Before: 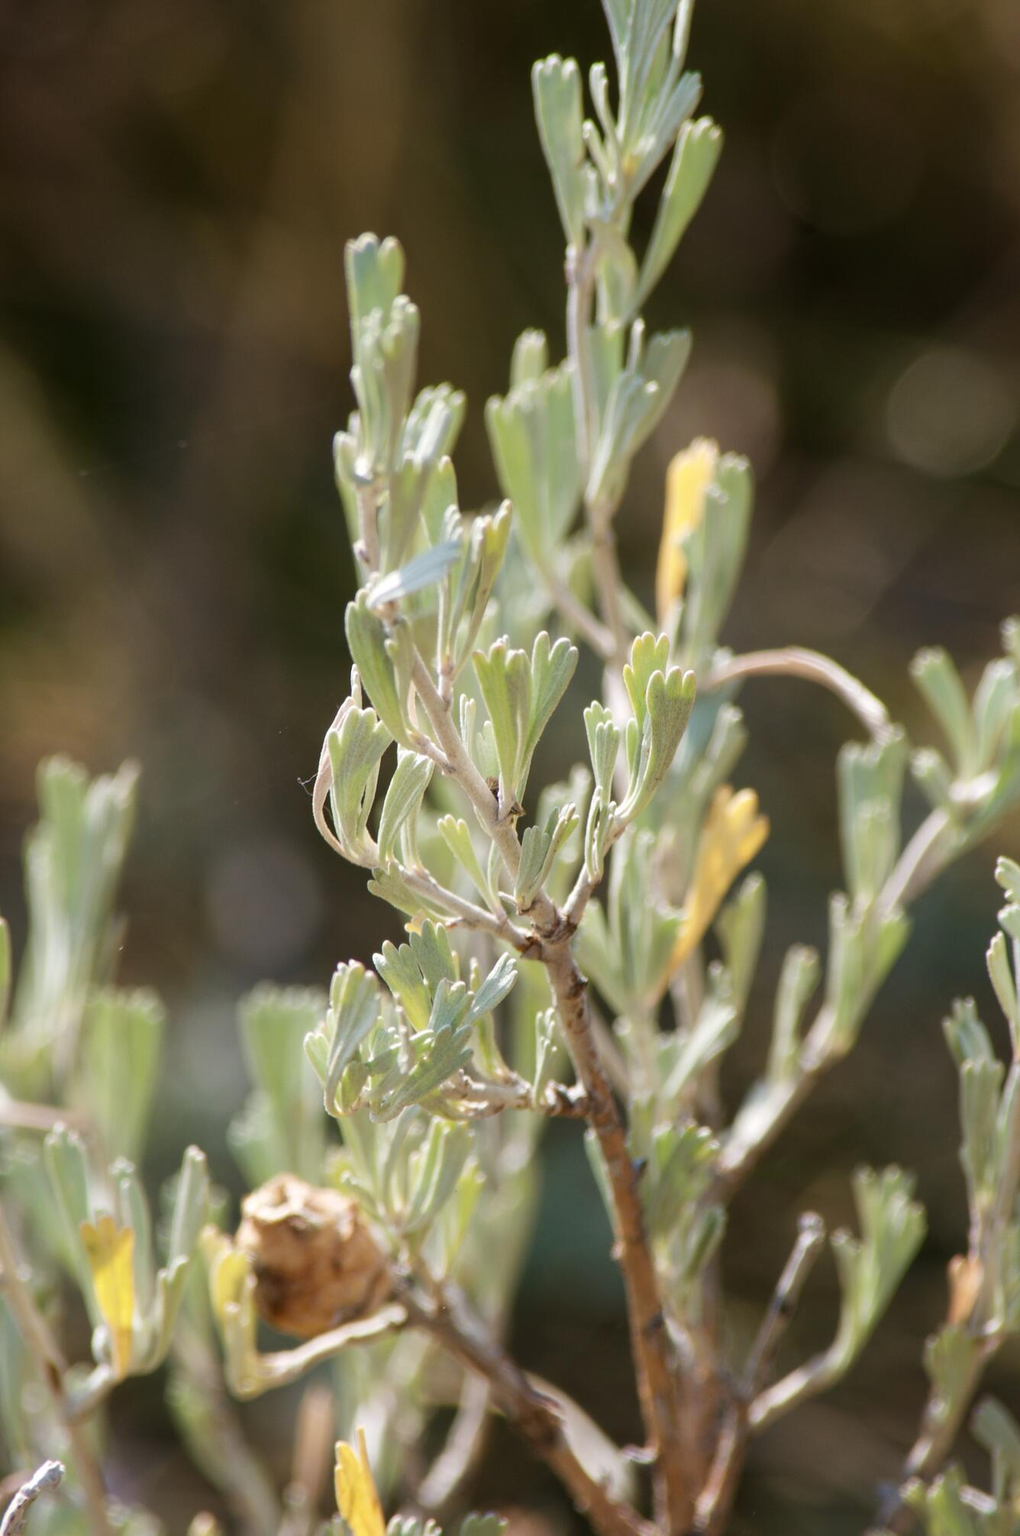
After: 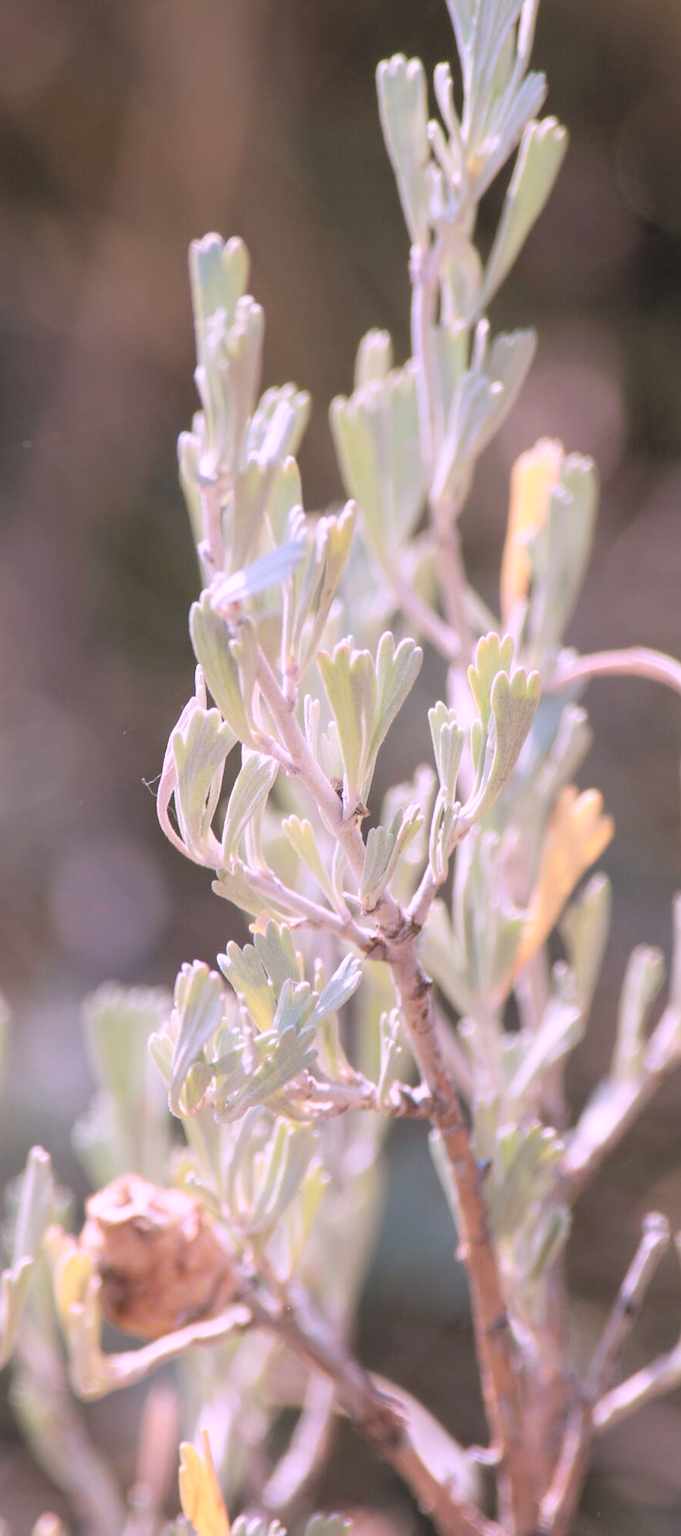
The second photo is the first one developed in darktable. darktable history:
crop and rotate: left 15.297%, right 17.896%
color correction: highlights a* 15.34, highlights b* -20.67
contrast brightness saturation: brightness 0.283
